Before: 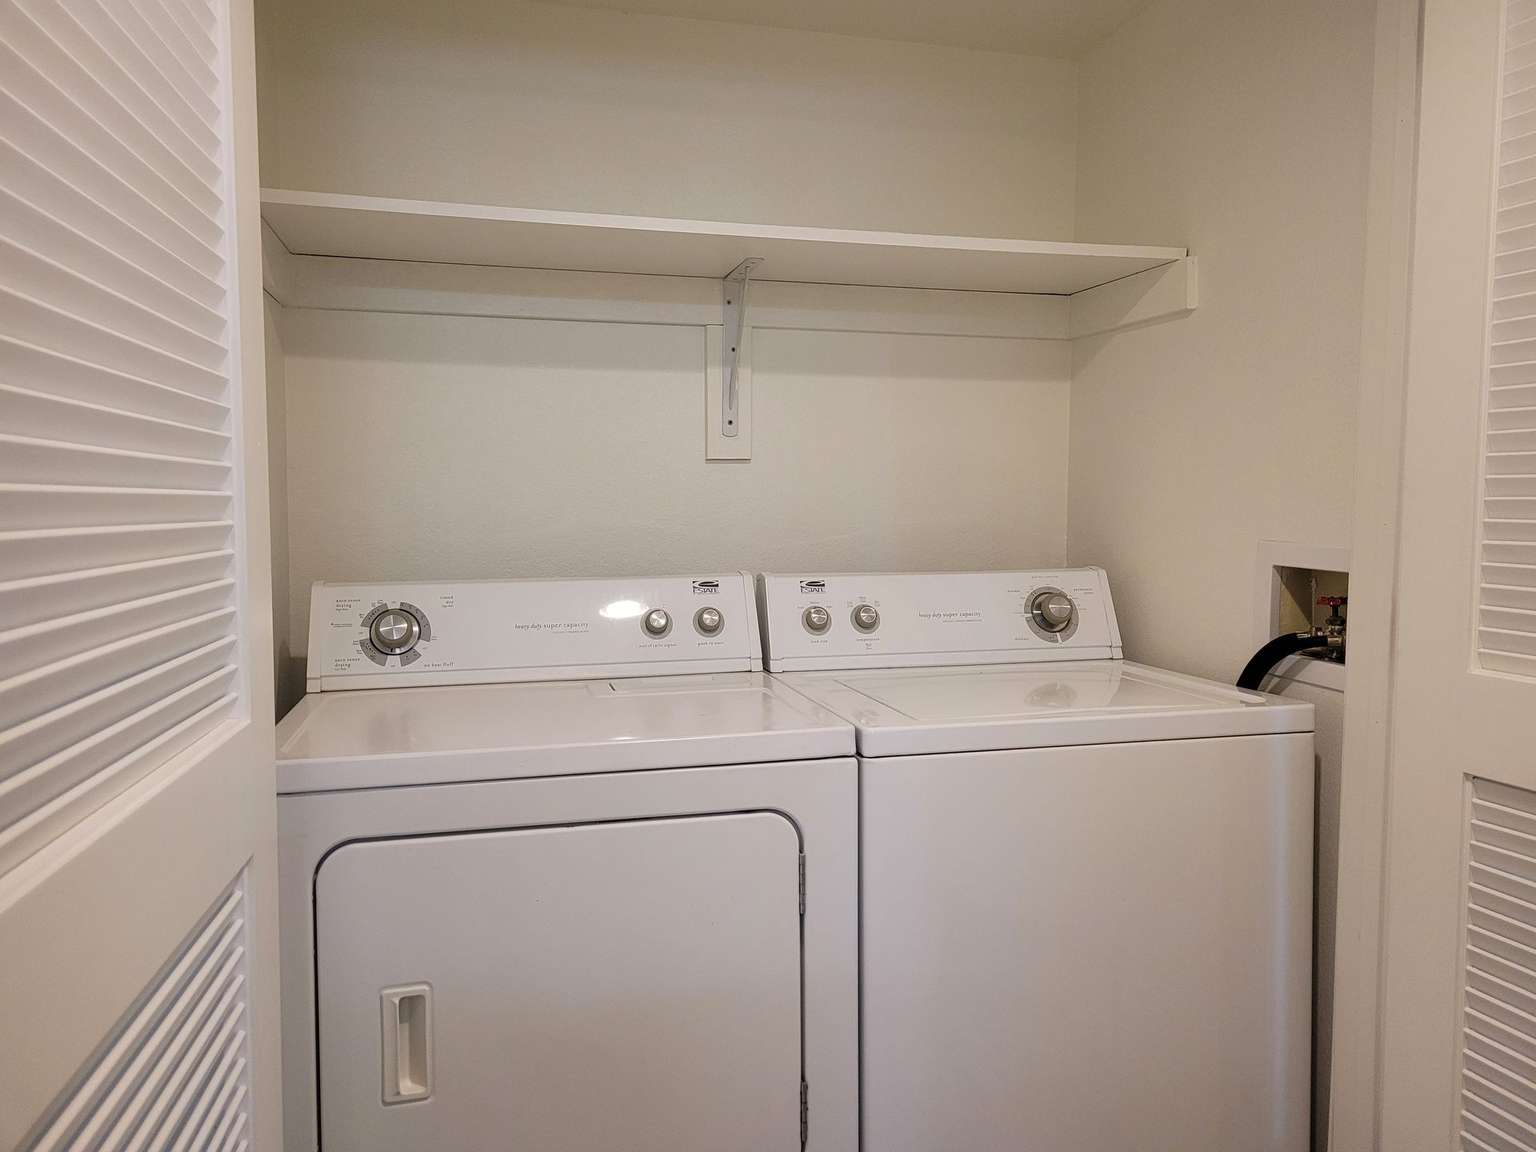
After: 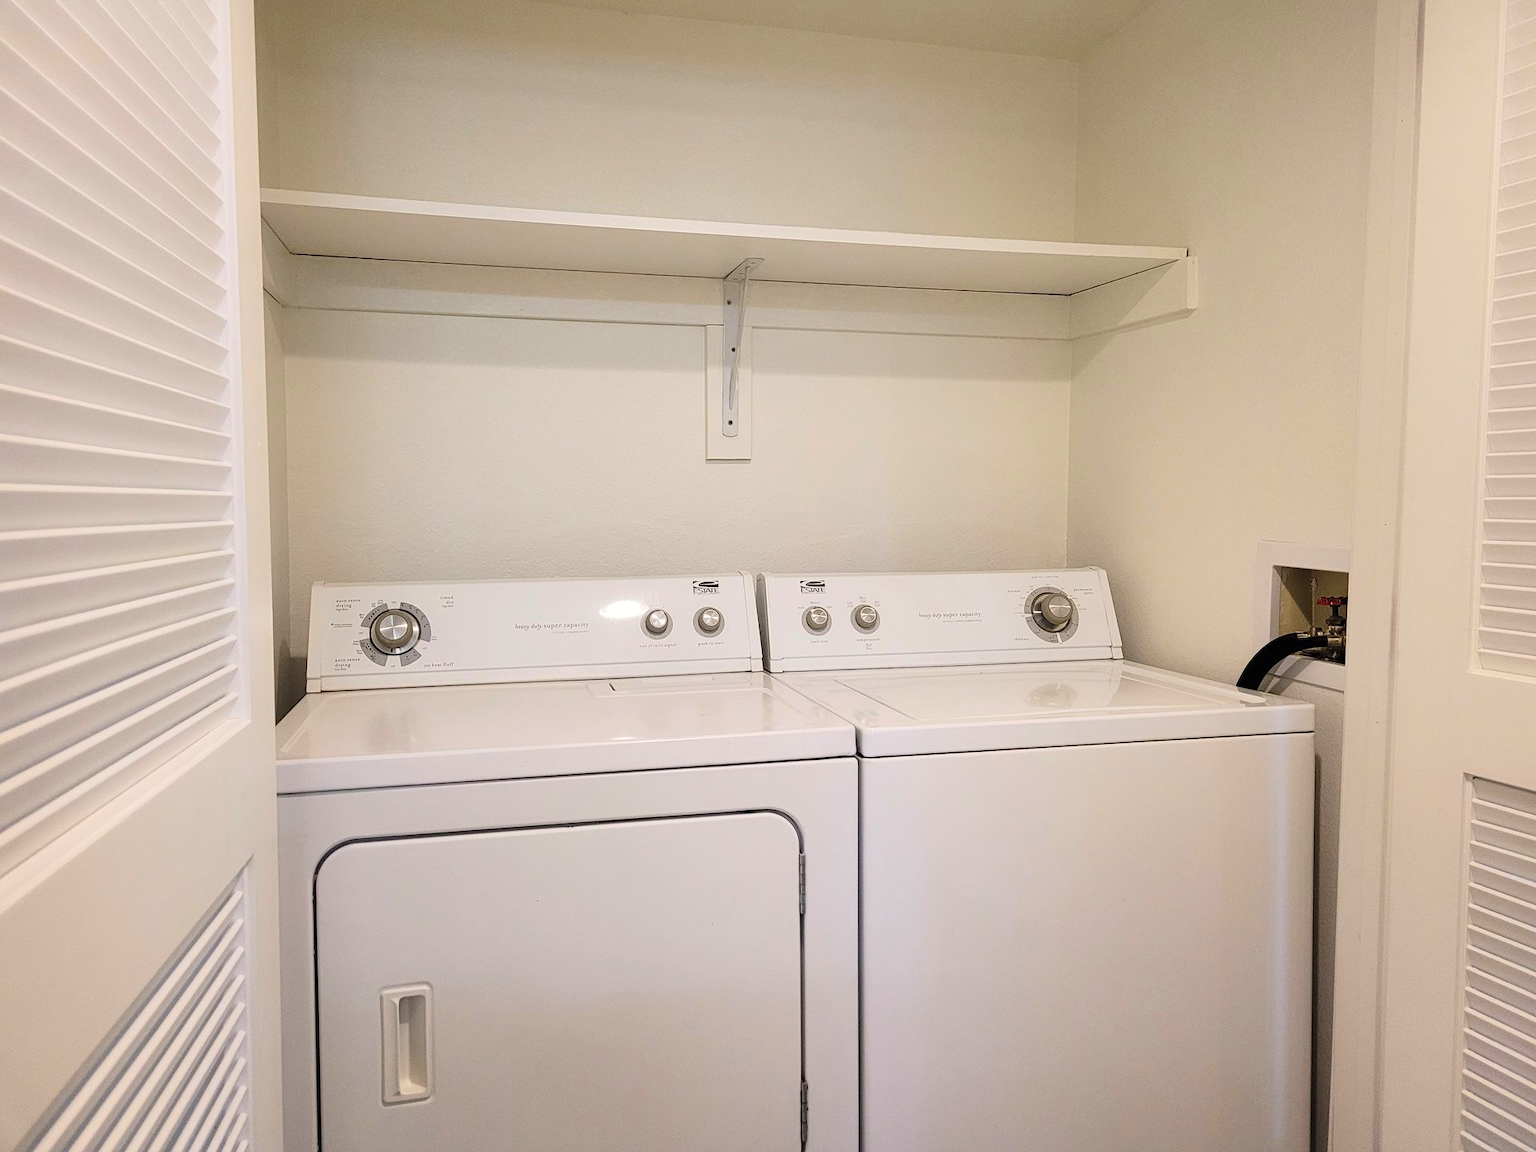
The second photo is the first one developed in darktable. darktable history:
contrast brightness saturation: contrast 0.2, brightness 0.16, saturation 0.22
vignetting: fall-off start 100%, brightness 0.05, saturation 0
tone equalizer: on, module defaults
